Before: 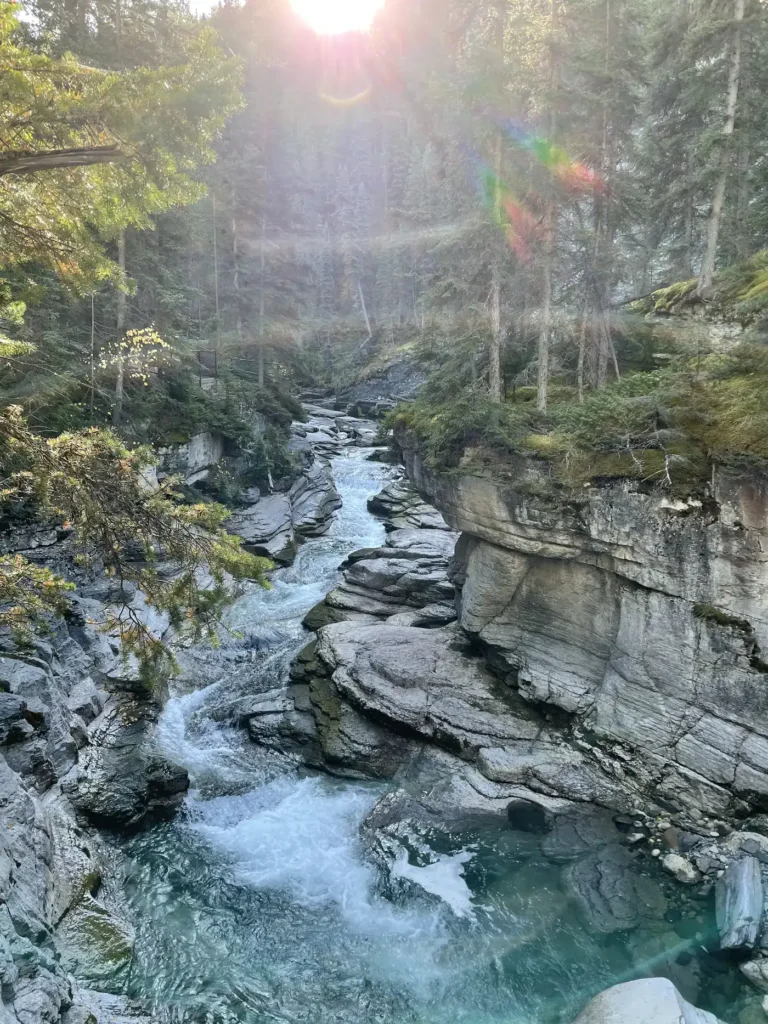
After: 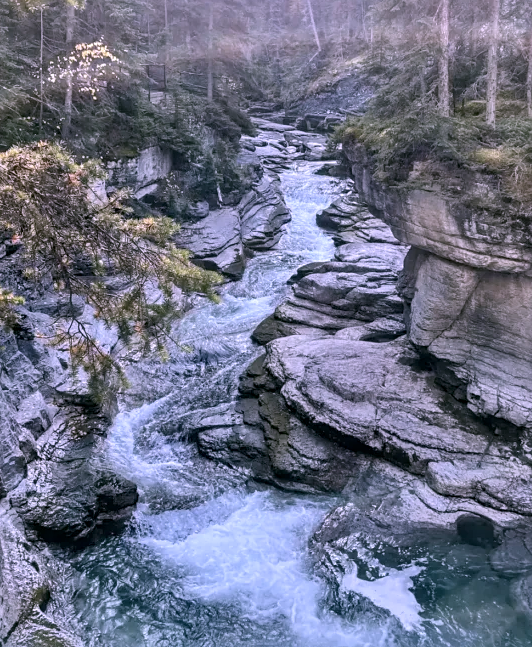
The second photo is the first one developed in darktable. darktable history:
sharpen: amount 0.212
color correction: highlights a* 15.43, highlights b* -20.08
local contrast: on, module defaults
crop: left 6.715%, top 27.962%, right 23.989%, bottom 8.785%
